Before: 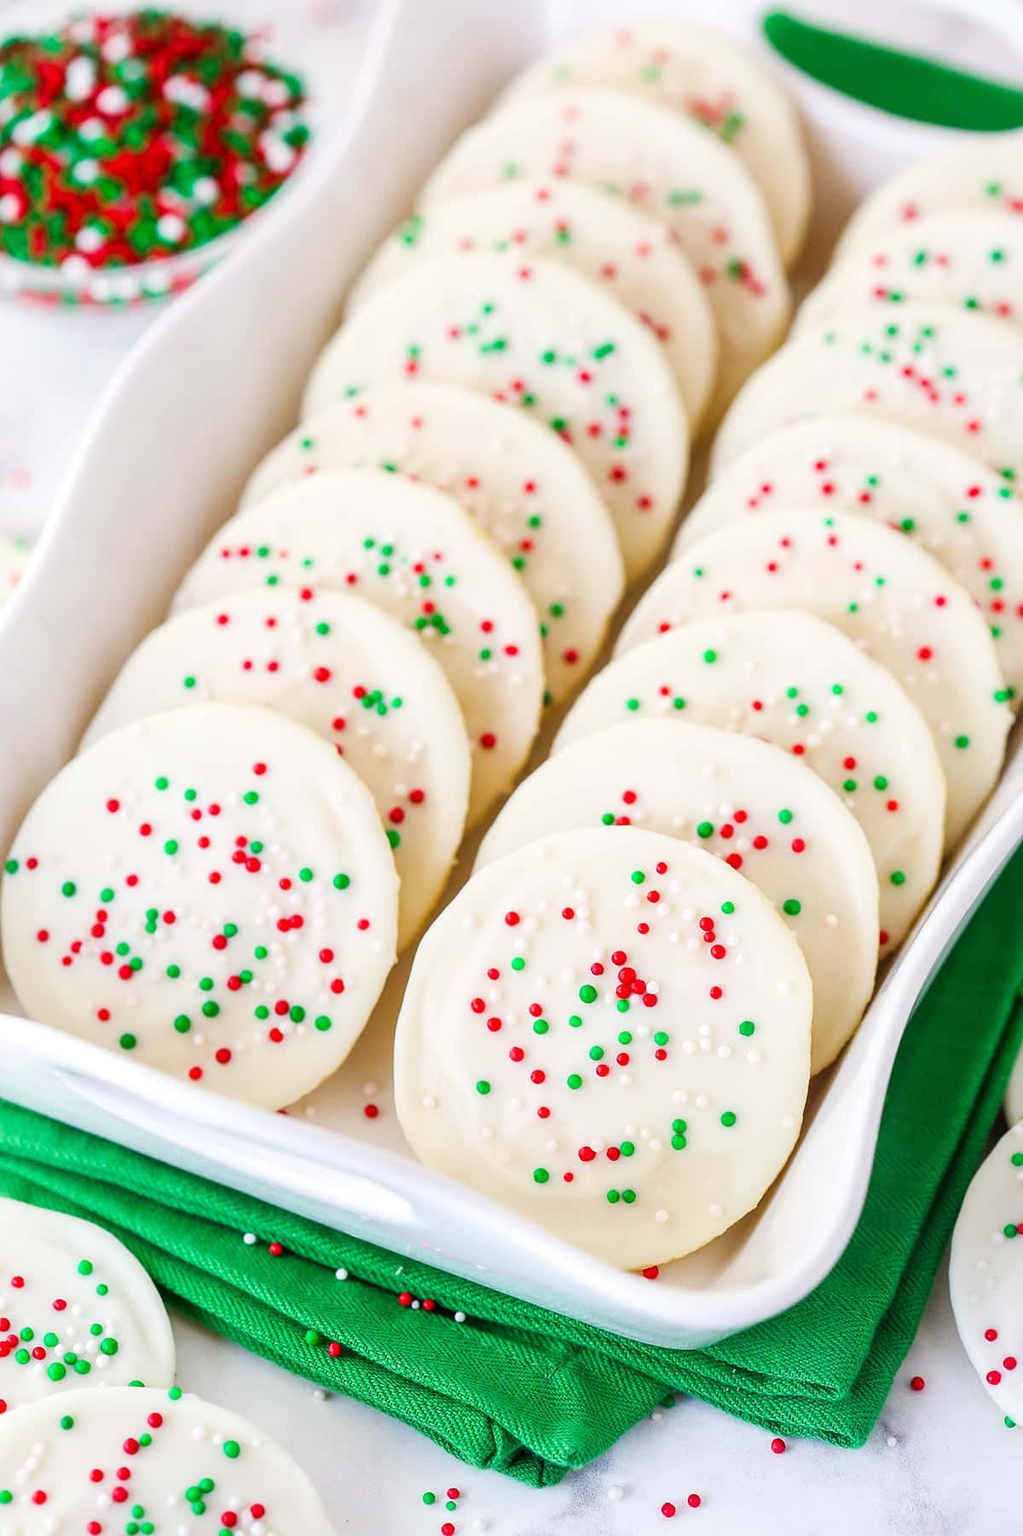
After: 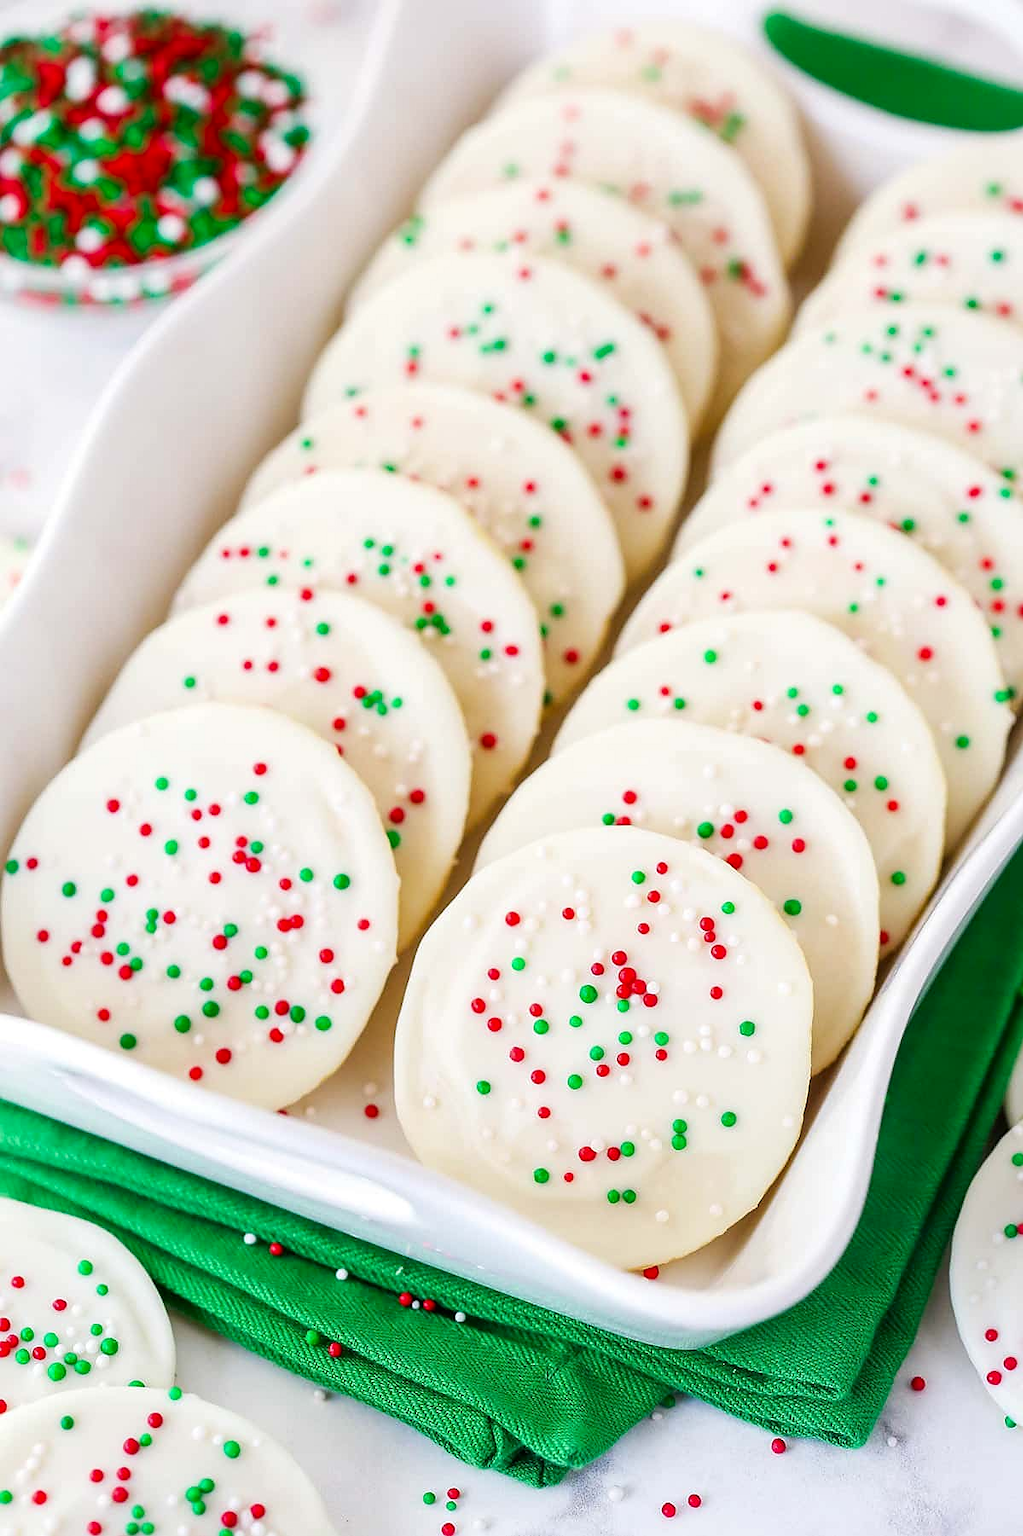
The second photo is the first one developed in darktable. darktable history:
sharpen: radius 0.969, amount 0.604
contrast brightness saturation: contrast 0.03, brightness -0.04
